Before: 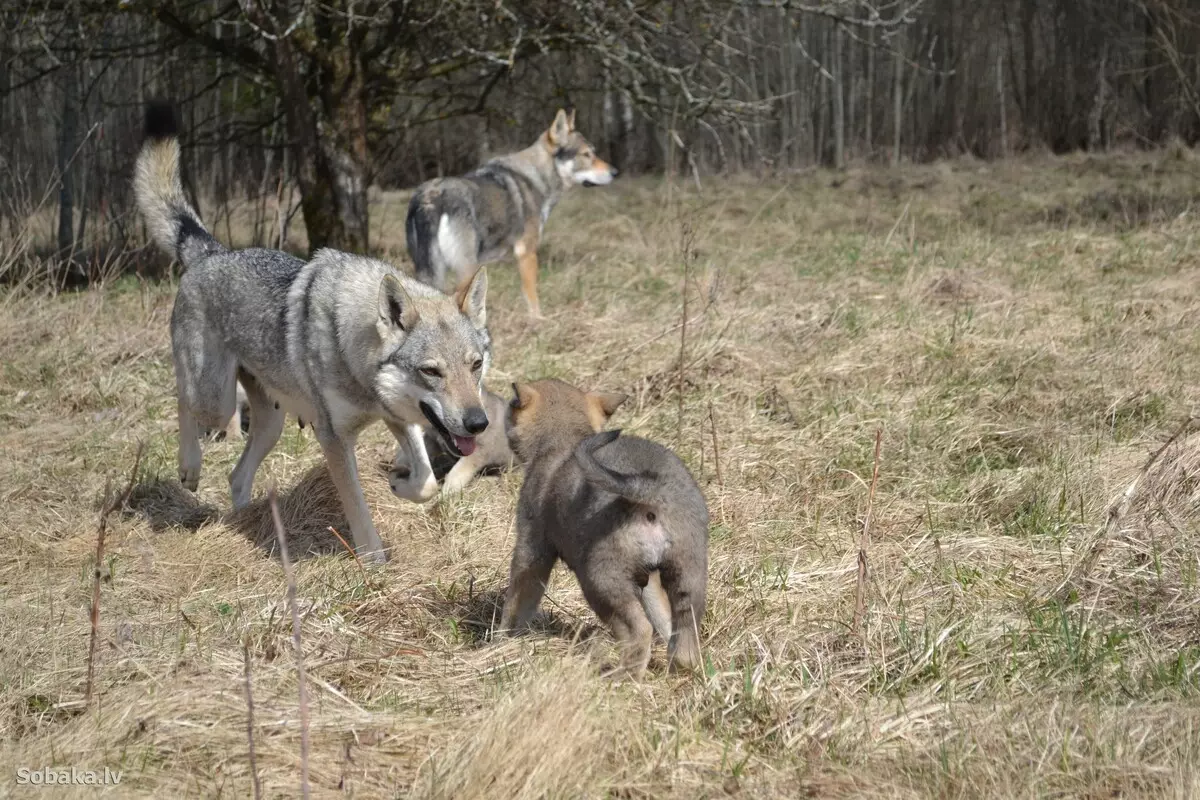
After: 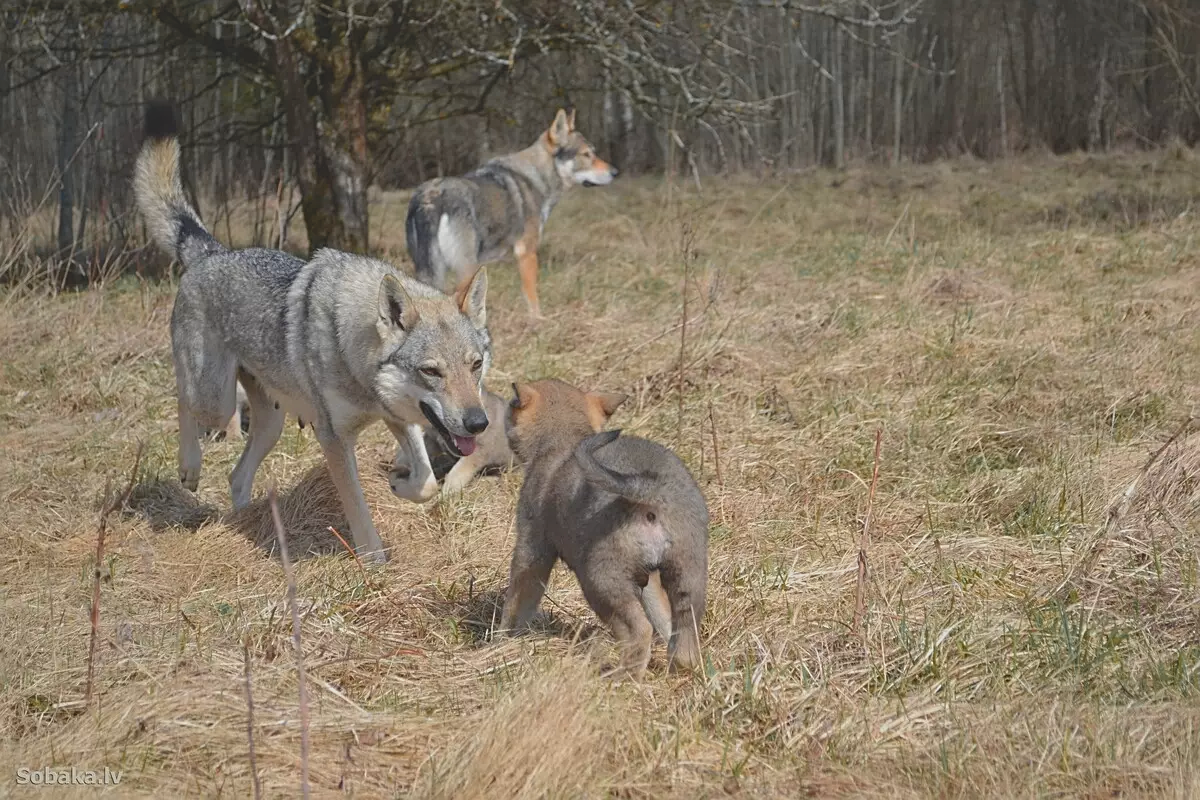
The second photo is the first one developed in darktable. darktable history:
contrast brightness saturation: contrast -0.28
sharpen: on, module defaults
color zones: curves: ch1 [(0.263, 0.53) (0.376, 0.287) (0.487, 0.512) (0.748, 0.547) (1, 0.513)]; ch2 [(0.262, 0.45) (0.751, 0.477)], mix 31.98%
